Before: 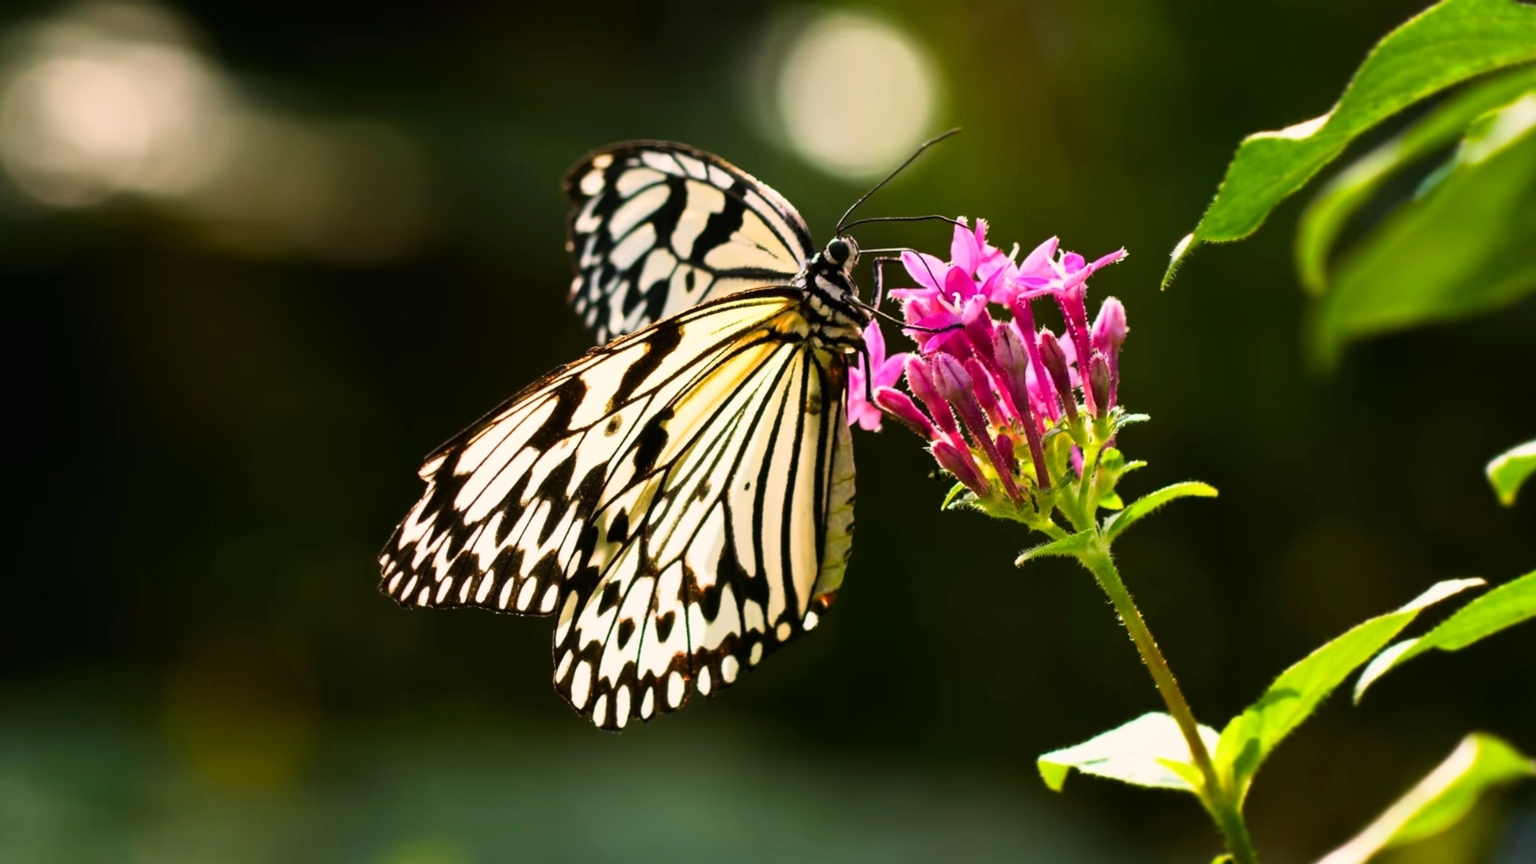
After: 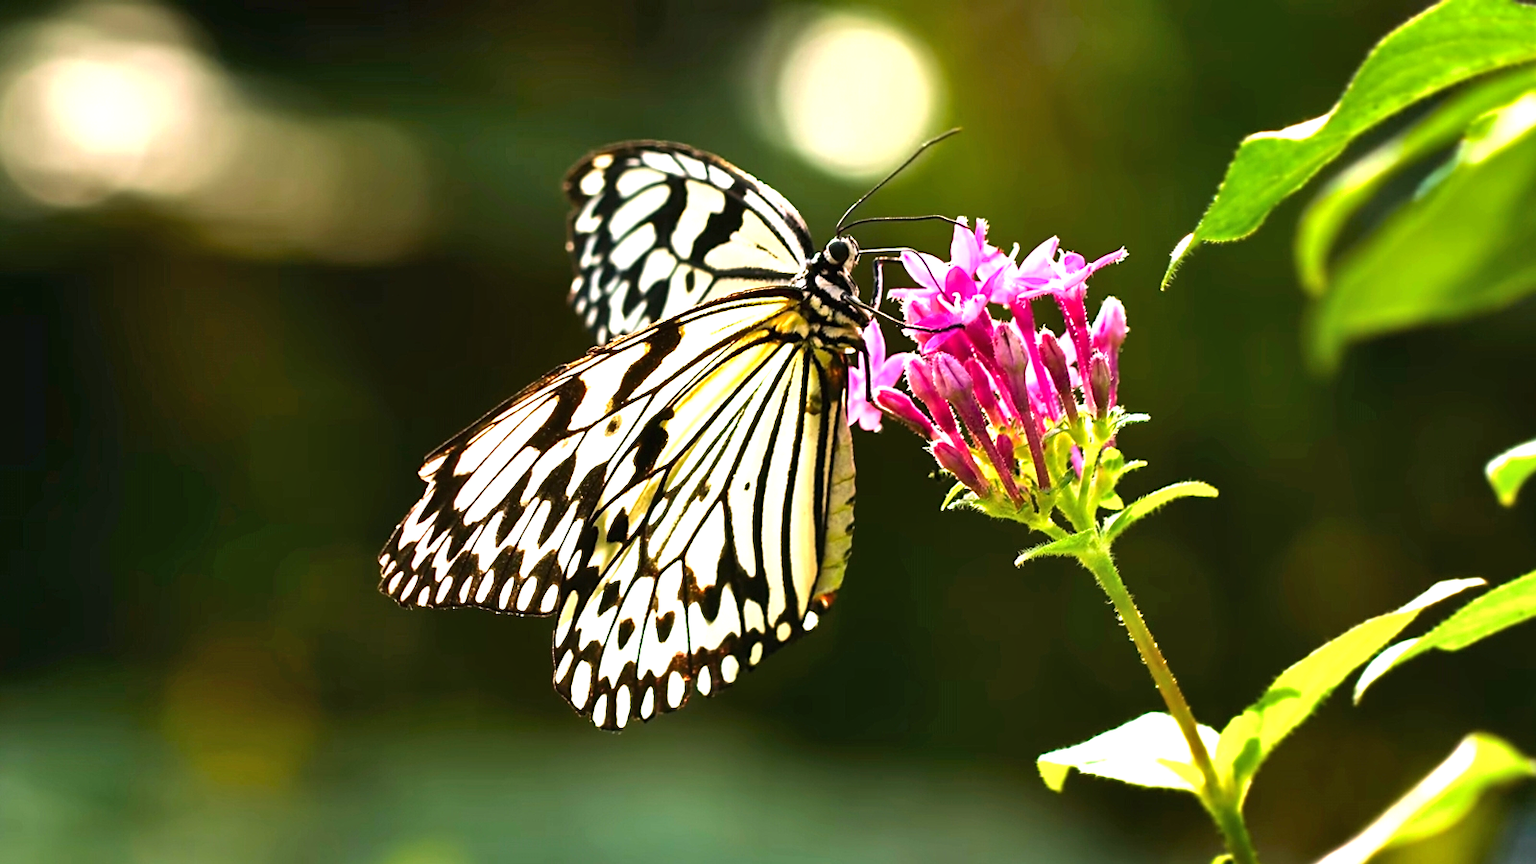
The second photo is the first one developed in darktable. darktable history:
sharpen: radius 1.864, amount 0.398, threshold 1.271
exposure: black level correction 0, exposure 0.953 EV, compensate exposure bias true, compensate highlight preservation false
local contrast: mode bilateral grid, contrast 100, coarseness 100, detail 91%, midtone range 0.2
velvia: strength 9.25%
shadows and highlights: soften with gaussian
